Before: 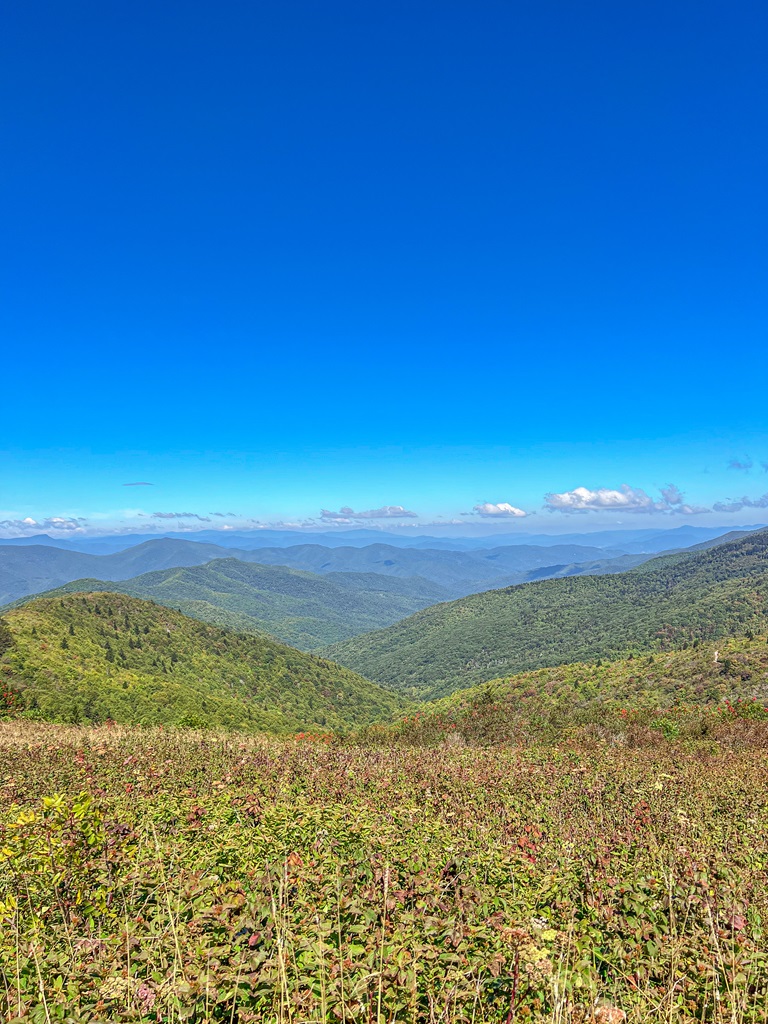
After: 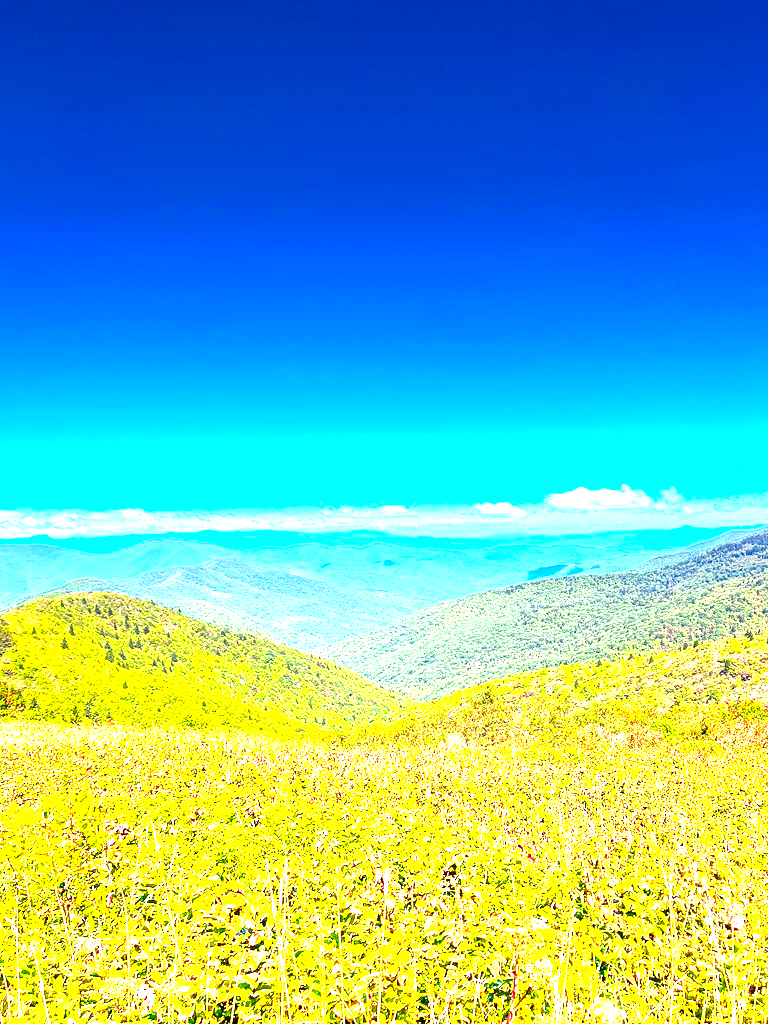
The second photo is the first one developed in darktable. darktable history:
graduated density: density -3.9 EV
color balance rgb: linear chroma grading › global chroma 9%, perceptual saturation grading › global saturation 36%, perceptual saturation grading › shadows 35%, perceptual brilliance grading › global brilliance 15%, perceptual brilliance grading › shadows -35%, global vibrance 15%
